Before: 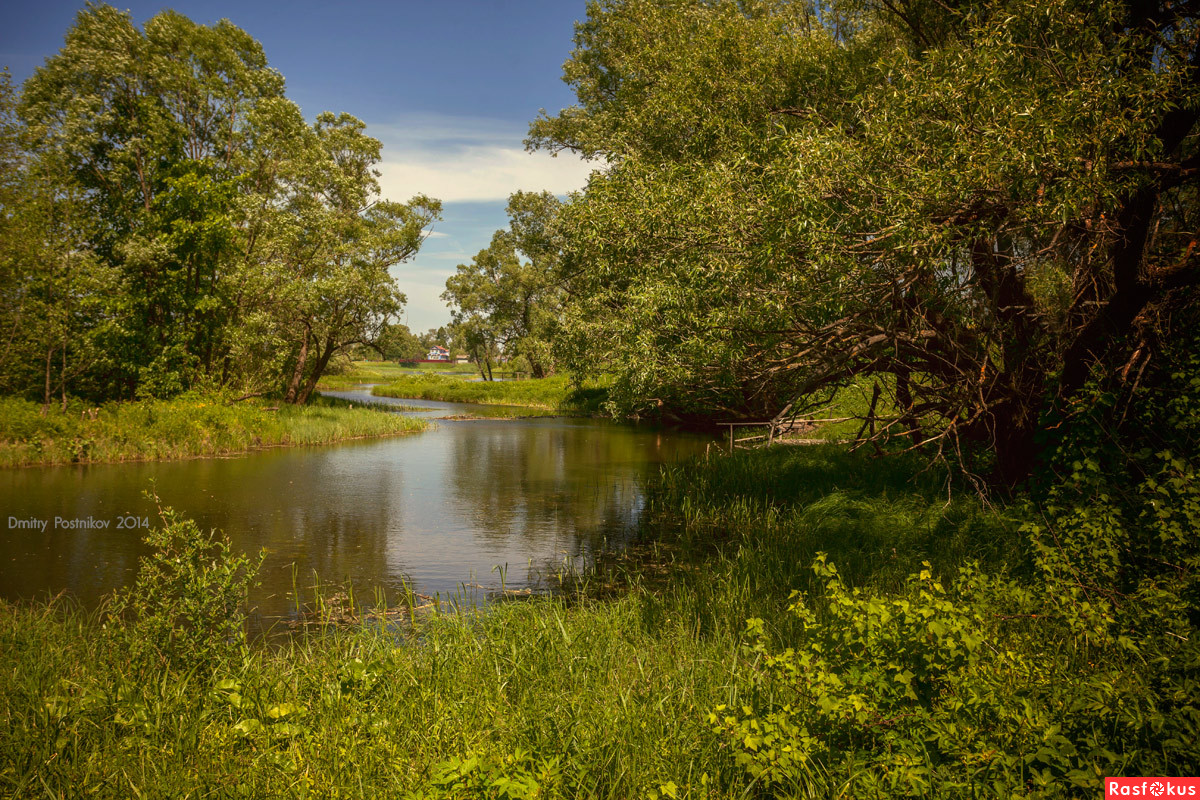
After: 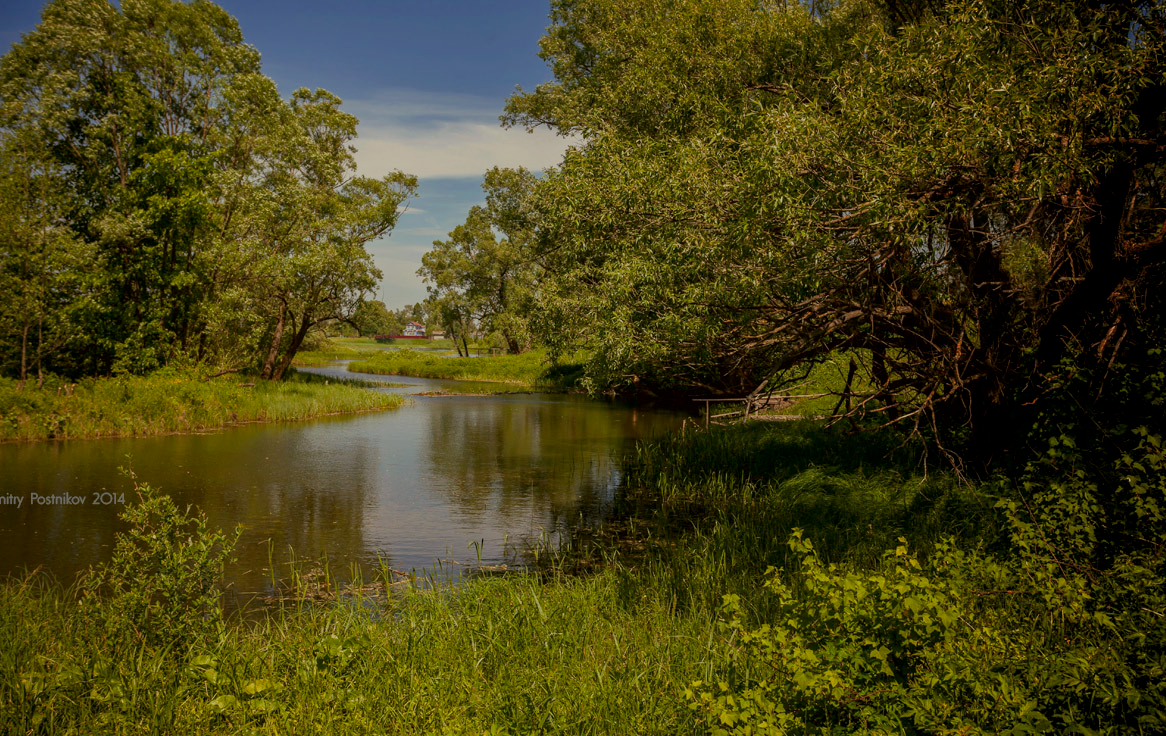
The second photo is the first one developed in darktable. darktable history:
filmic rgb: black relative exposure -8.86 EV, white relative exposure 4.99 EV, target black luminance 0%, hardness 3.78, latitude 66.4%, contrast 0.814, highlights saturation mix 10.31%, shadows ↔ highlights balance 20.23%
haze removal: compatibility mode true
crop: left 2.052%, top 3.053%, right 0.731%, bottom 4.912%
contrast brightness saturation: brightness -0.093
